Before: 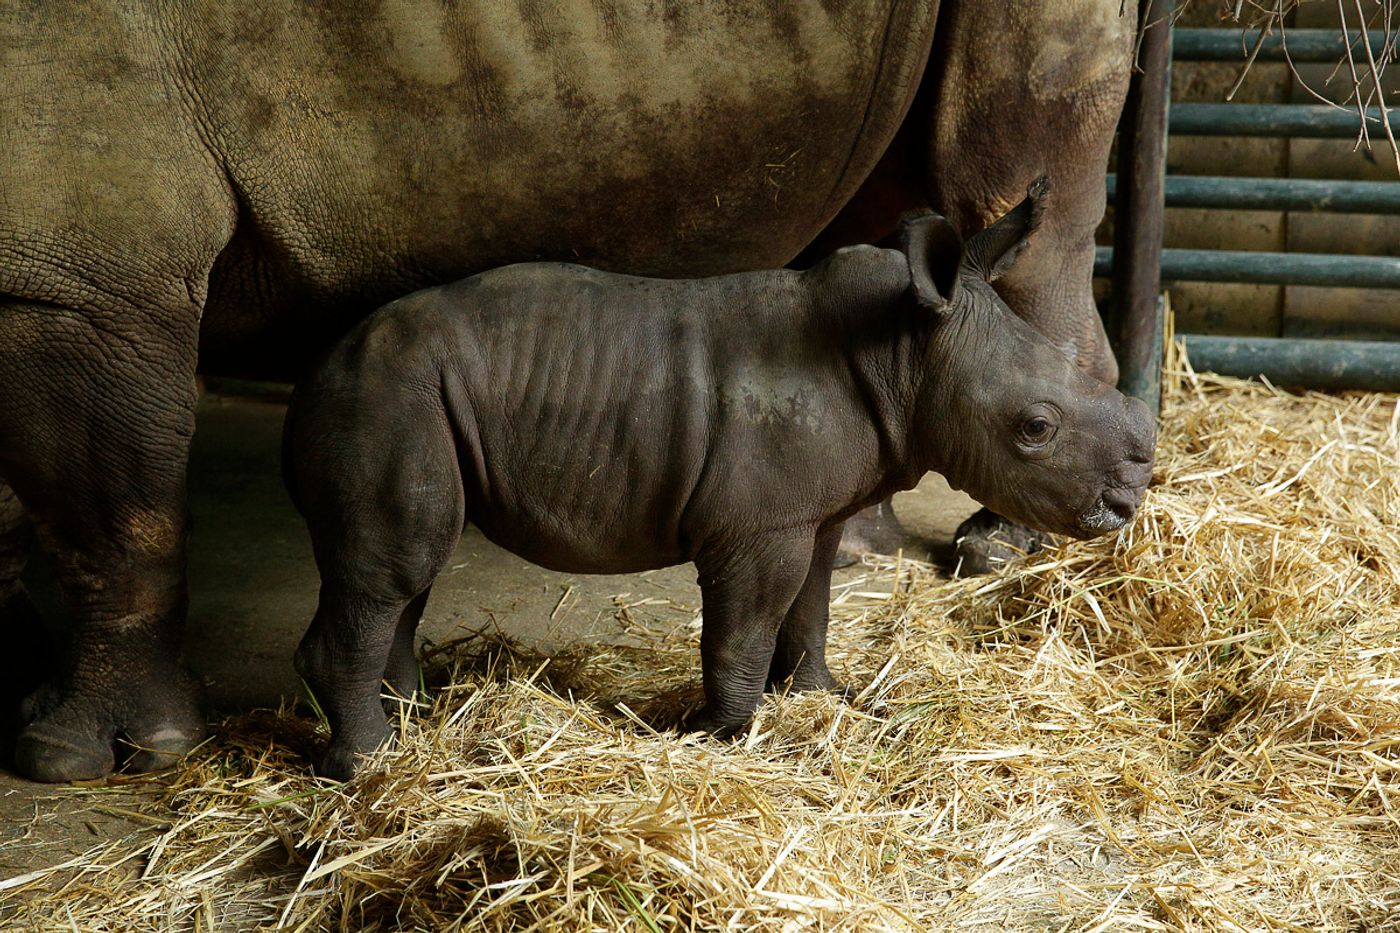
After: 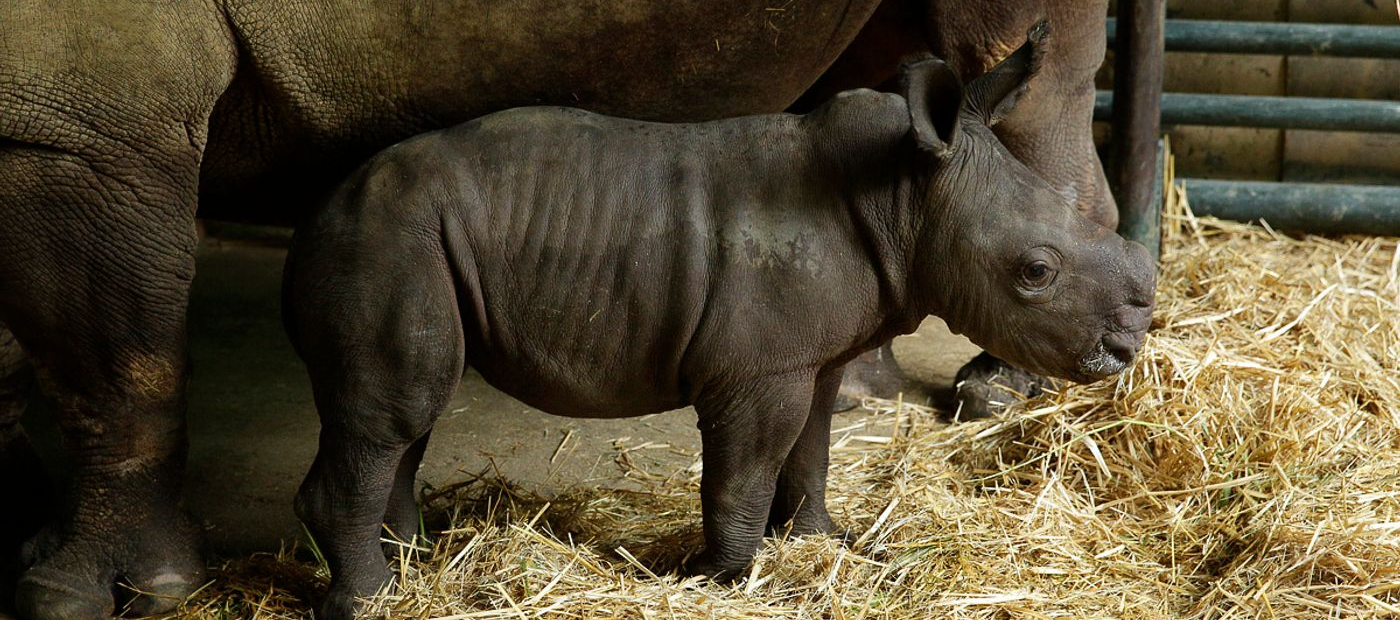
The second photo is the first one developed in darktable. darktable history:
crop: top 16.74%, bottom 16.753%
